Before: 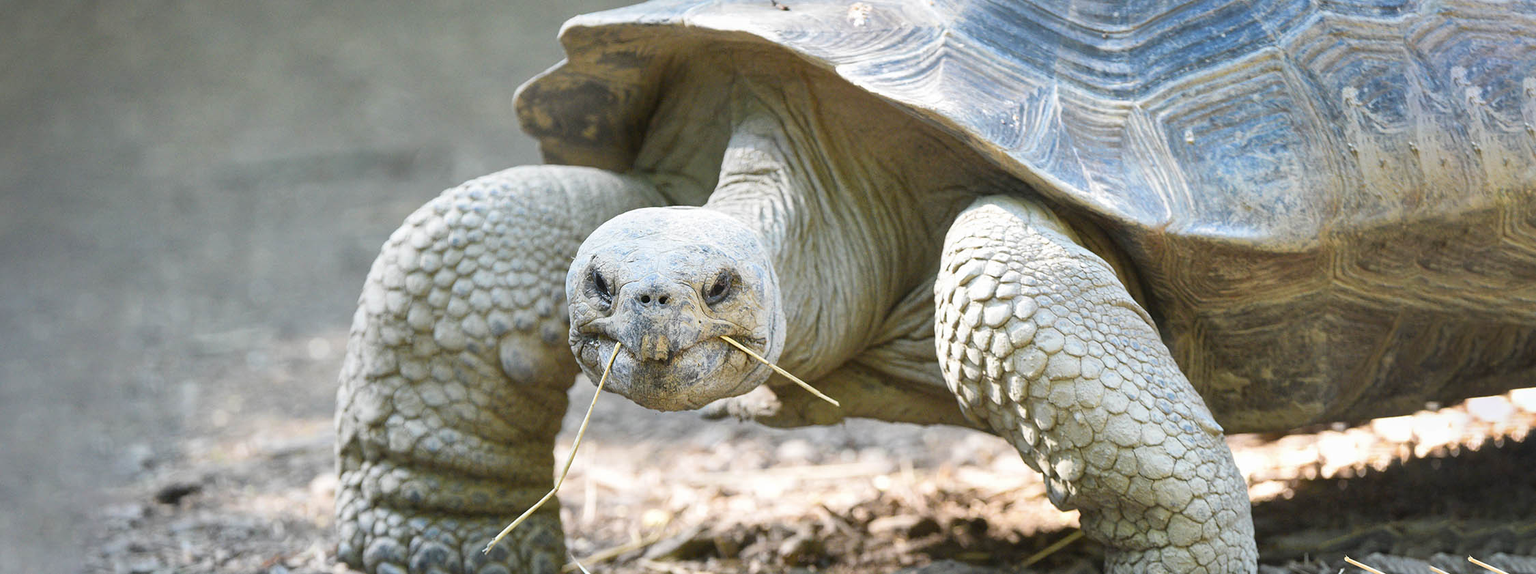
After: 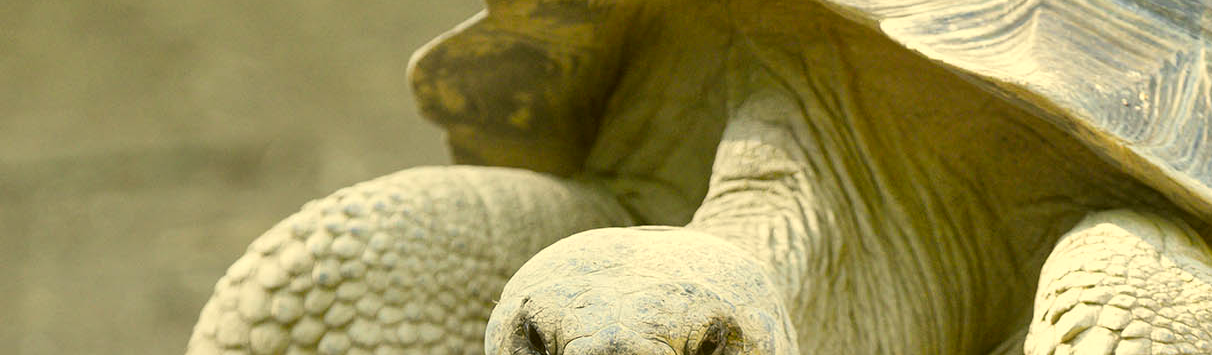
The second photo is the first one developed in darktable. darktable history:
color correction: highlights a* 0.162, highlights b* 29.53, shadows a* -0.162, shadows b* 21.09
crop: left 15.306%, top 9.065%, right 30.789%, bottom 48.638%
